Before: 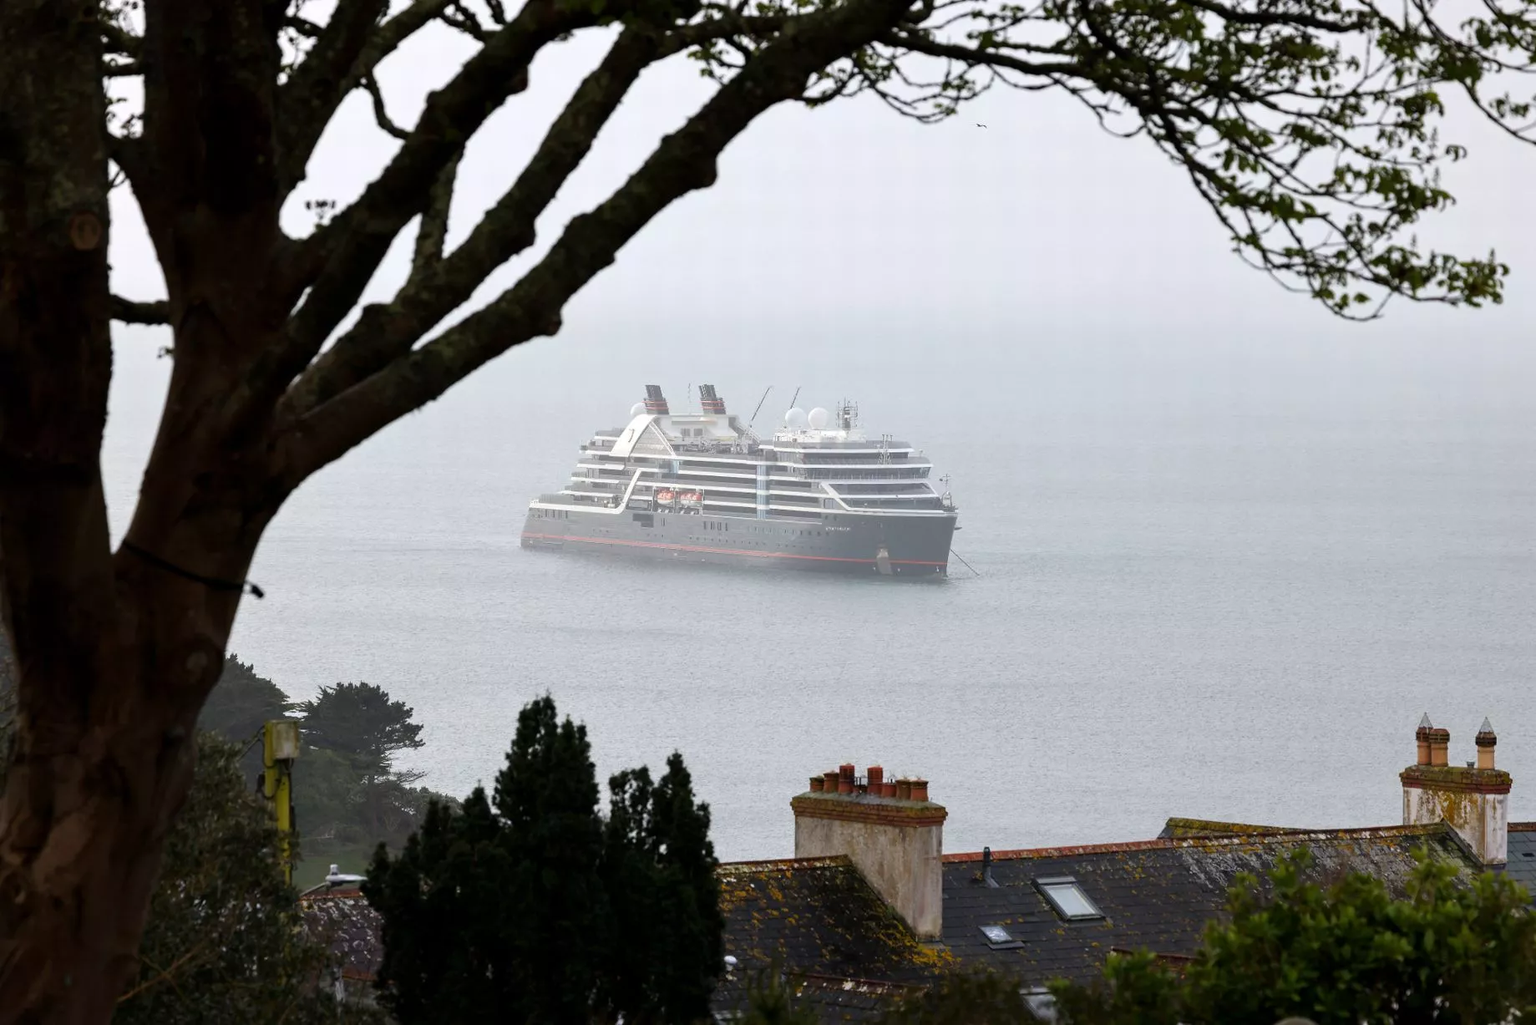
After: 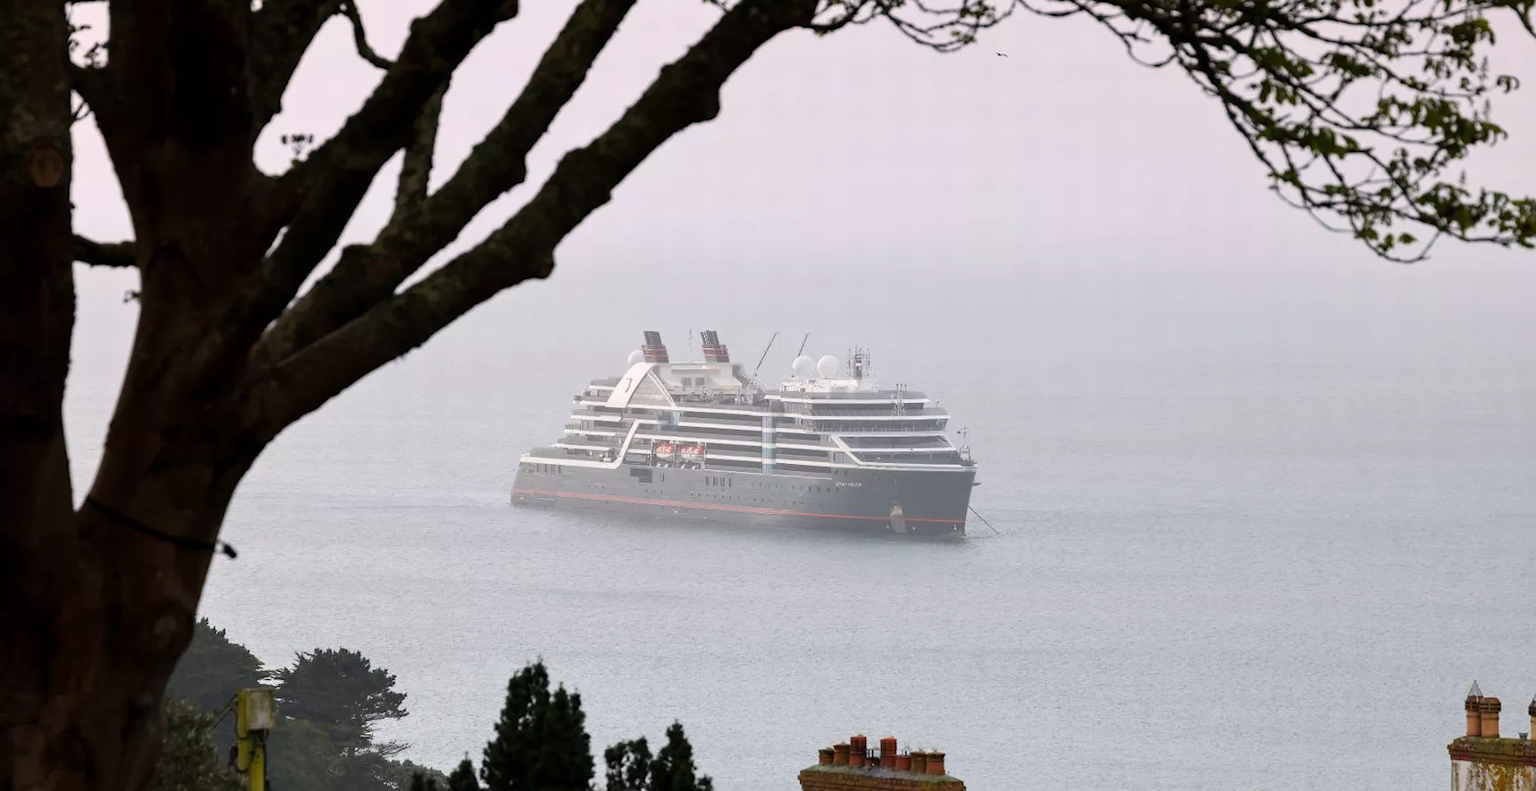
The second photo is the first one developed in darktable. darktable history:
graduated density: density 0.38 EV, hardness 21%, rotation -6.11°, saturation 32%
crop: left 2.737%, top 7.287%, right 3.421%, bottom 20.179%
